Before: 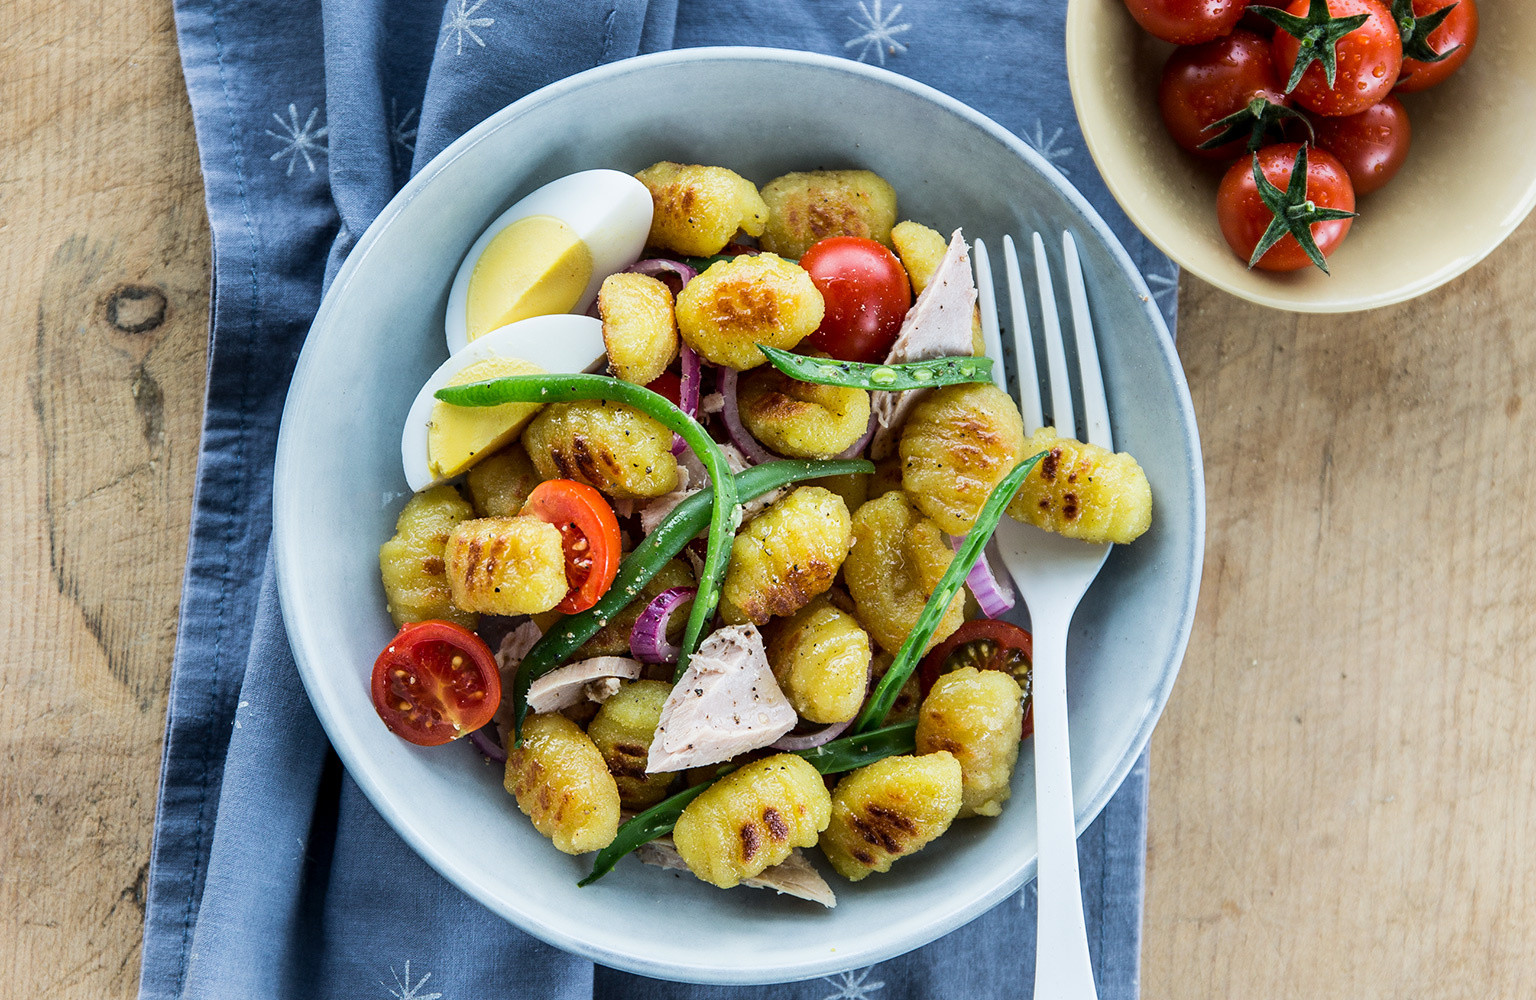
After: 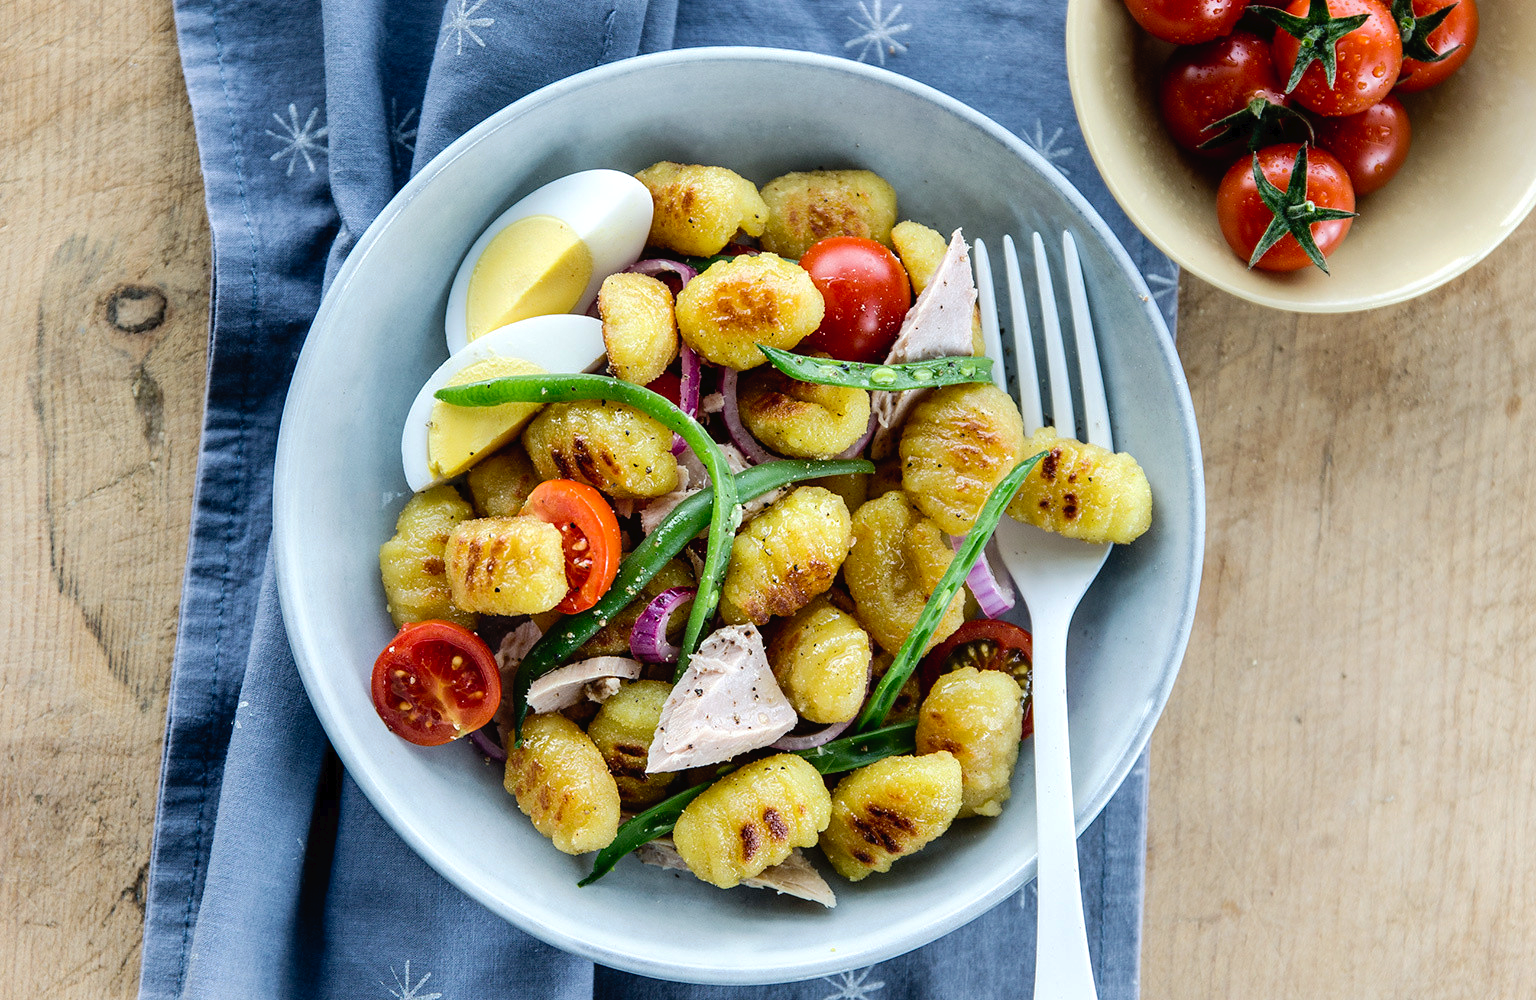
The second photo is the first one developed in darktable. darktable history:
exposure: exposure 0.2 EV, compensate highlight preservation false
tone curve: curves: ch0 [(0, 0) (0.003, 0.018) (0.011, 0.019) (0.025, 0.02) (0.044, 0.024) (0.069, 0.034) (0.1, 0.049) (0.136, 0.082) (0.177, 0.136) (0.224, 0.196) (0.277, 0.263) (0.335, 0.329) (0.399, 0.401) (0.468, 0.473) (0.543, 0.546) (0.623, 0.625) (0.709, 0.698) (0.801, 0.779) (0.898, 0.867) (1, 1)], preserve colors none
